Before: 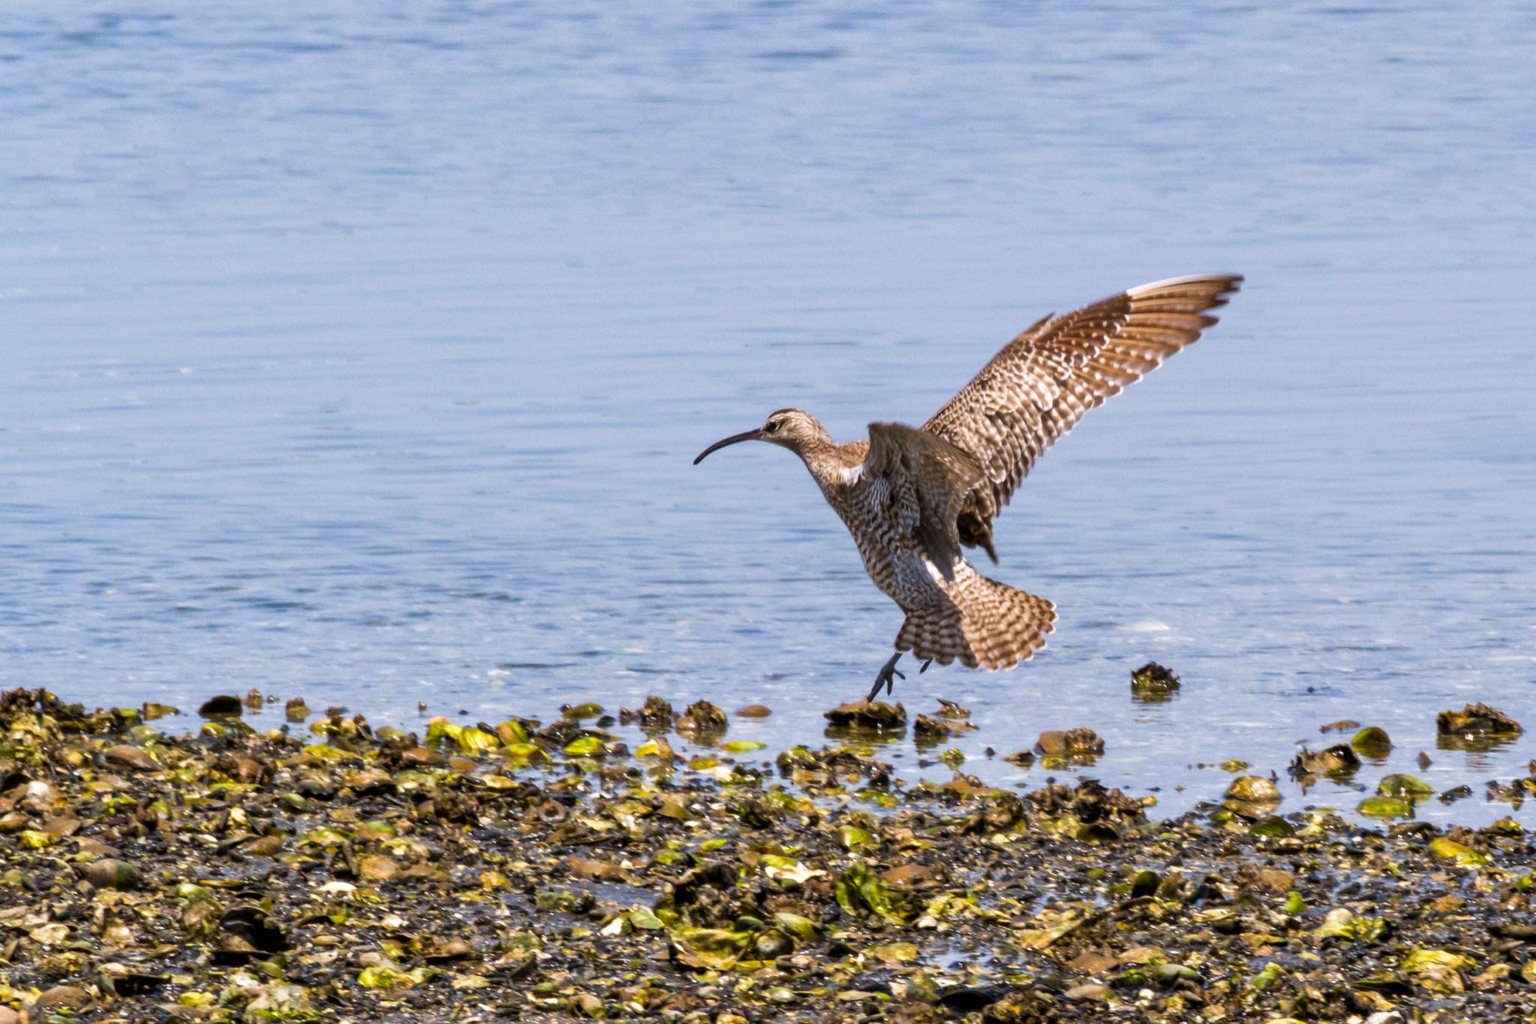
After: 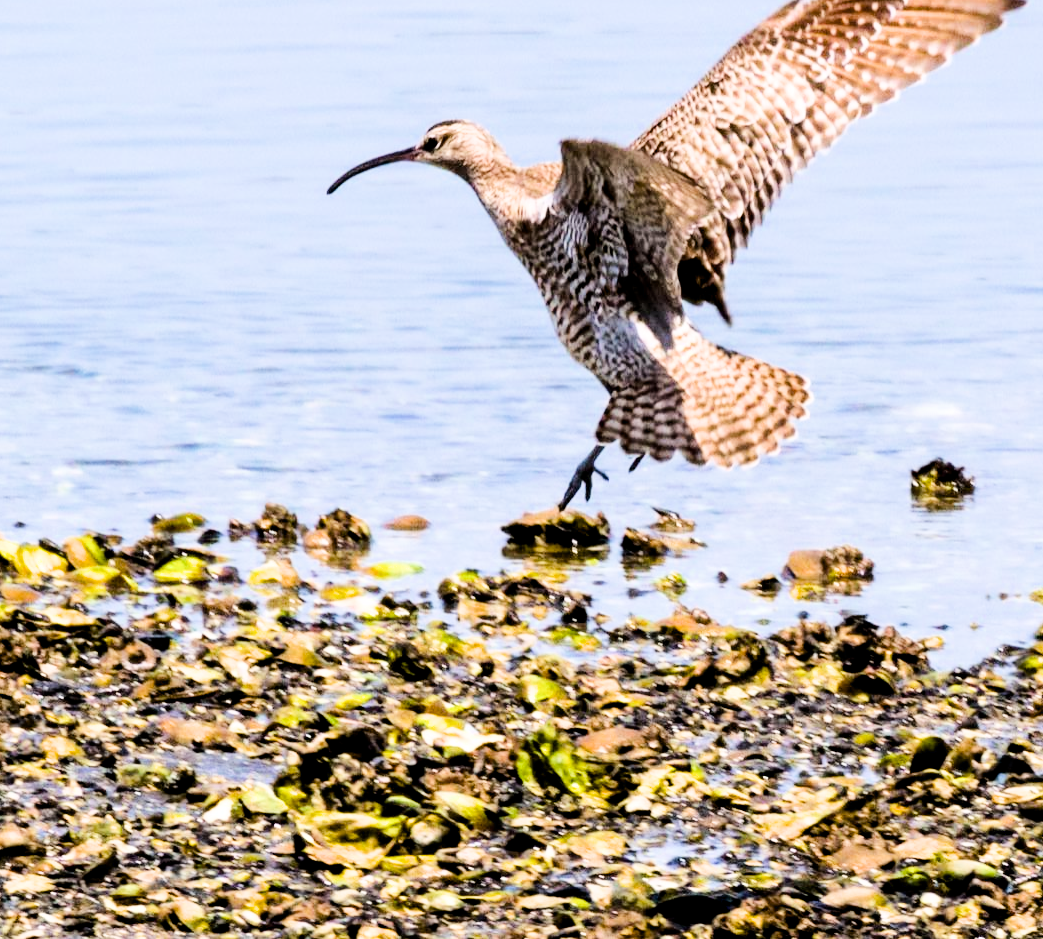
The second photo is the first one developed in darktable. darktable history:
crop and rotate: left 29.237%, top 31.152%, right 19.807%
tone equalizer: -8 EV -1.08 EV, -7 EV -1.01 EV, -6 EV -0.867 EV, -5 EV -0.578 EV, -3 EV 0.578 EV, -2 EV 0.867 EV, -1 EV 1.01 EV, +0 EV 1.08 EV, edges refinement/feathering 500, mask exposure compensation -1.57 EV, preserve details no
filmic rgb: black relative exposure -7.65 EV, white relative exposure 4.56 EV, hardness 3.61
exposure: black level correction 0.01, exposure 1 EV, compensate highlight preservation false
